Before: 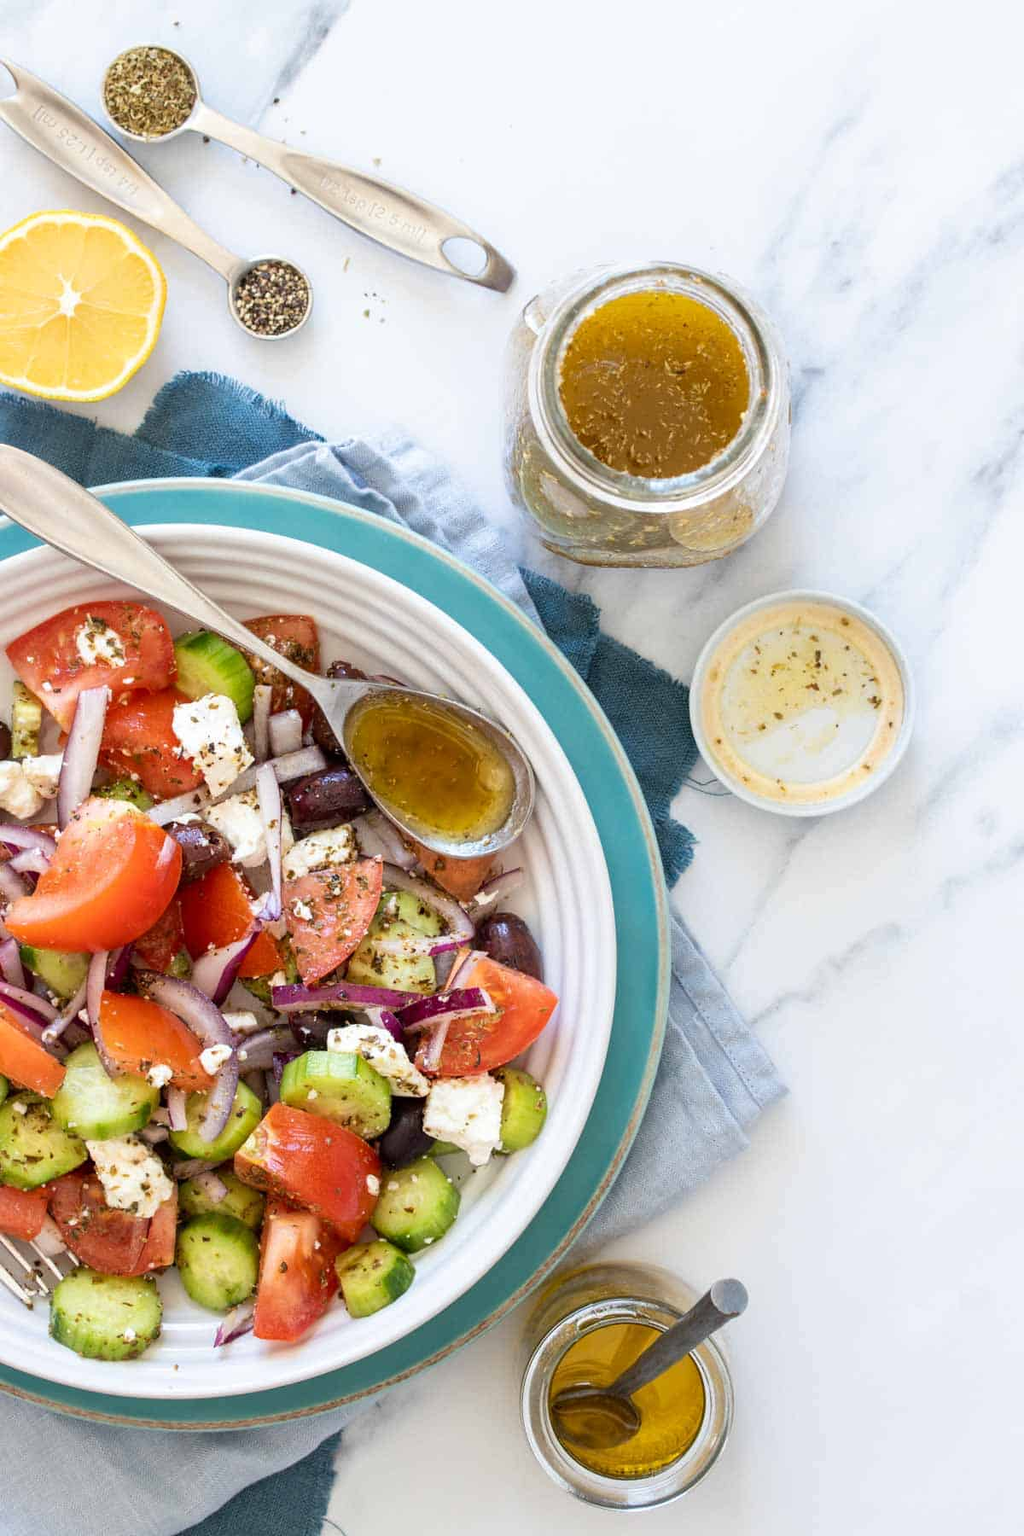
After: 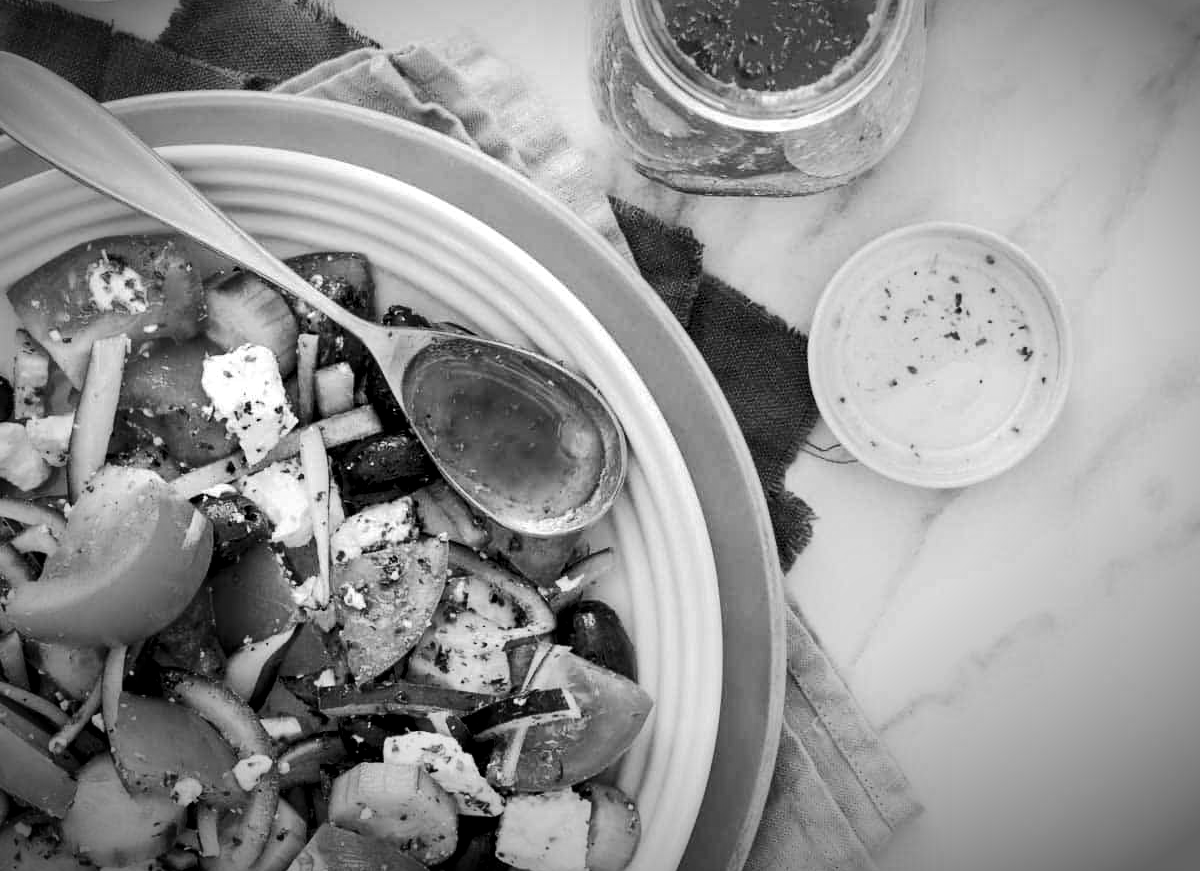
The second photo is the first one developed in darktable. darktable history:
vignetting: fall-off start 67.5%, fall-off radius 67.23%, brightness -0.813, automatic ratio true
crop and rotate: top 26.056%, bottom 25.543%
contrast equalizer: y [[0.524, 0.538, 0.547, 0.548, 0.538, 0.524], [0.5 ×6], [0.5 ×6], [0 ×6], [0 ×6]]
levels: levels [0.116, 0.574, 1]
tone curve: curves: ch0 [(0, 0) (0.003, 0.026) (0.011, 0.03) (0.025, 0.047) (0.044, 0.082) (0.069, 0.119) (0.1, 0.157) (0.136, 0.19) (0.177, 0.231) (0.224, 0.27) (0.277, 0.318) (0.335, 0.383) (0.399, 0.456) (0.468, 0.532) (0.543, 0.618) (0.623, 0.71) (0.709, 0.786) (0.801, 0.851) (0.898, 0.908) (1, 1)], preserve colors none
graduated density: rotation -180°, offset 27.42
monochrome: a 1.94, b -0.638
